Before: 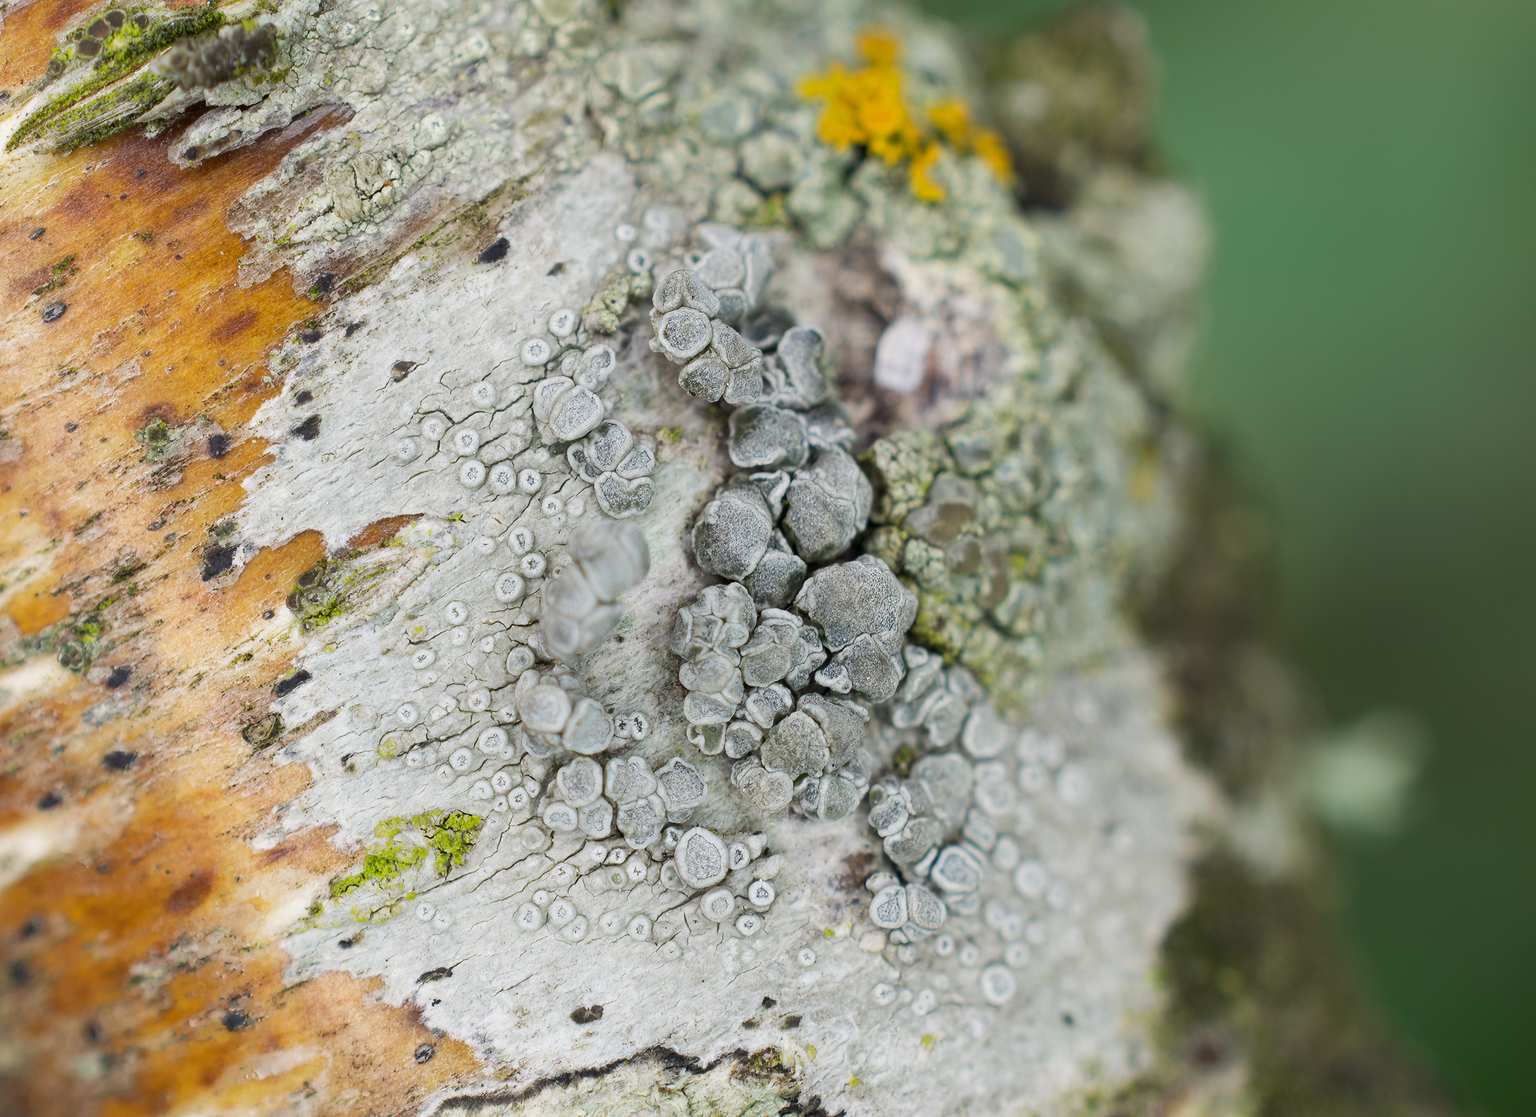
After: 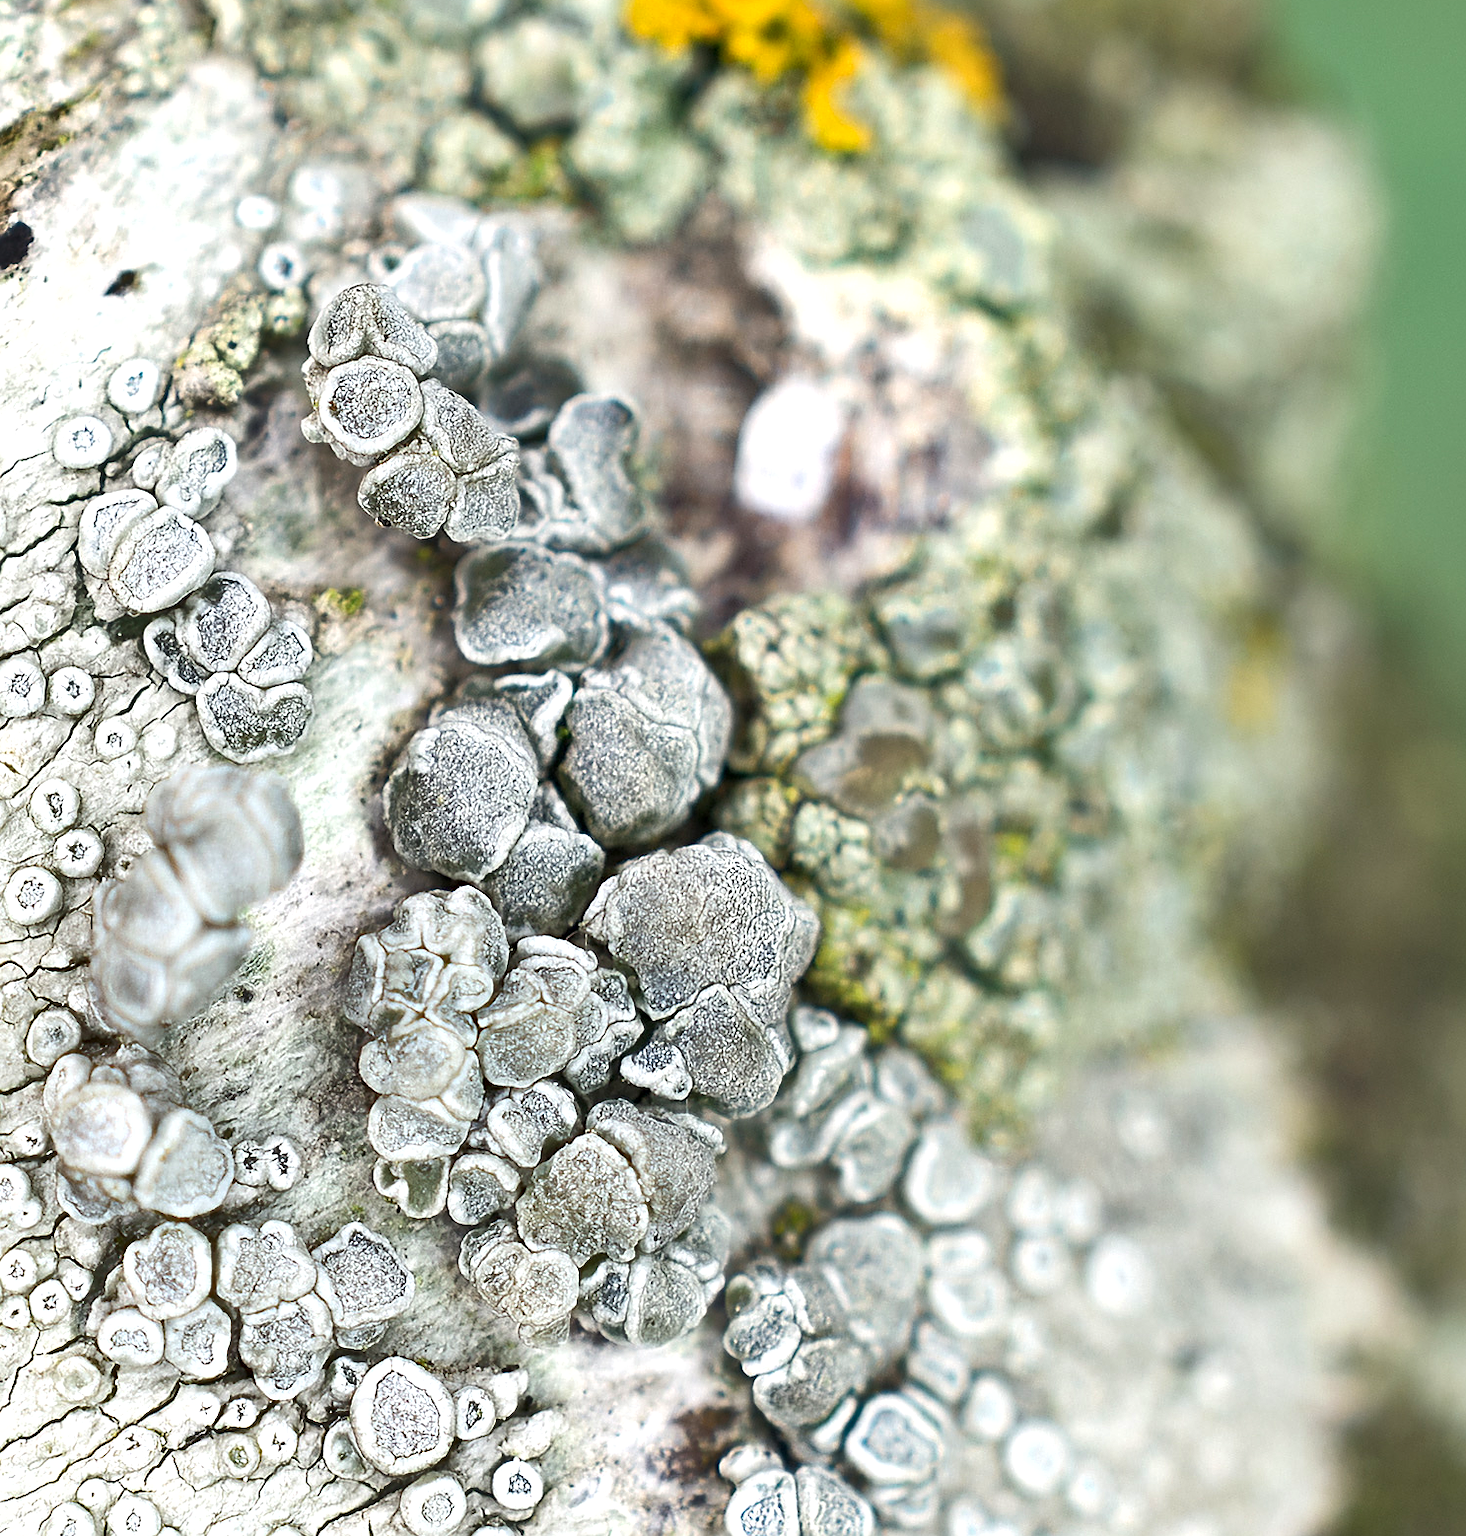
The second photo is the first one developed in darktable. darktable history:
sharpen: on, module defaults
crop: left 32.075%, top 10.976%, right 18.355%, bottom 17.596%
exposure: exposure 0.781 EV, compensate highlight preservation false
contrast brightness saturation: saturation -0.05
shadows and highlights: shadows 12, white point adjustment 1.2, soften with gaussian
